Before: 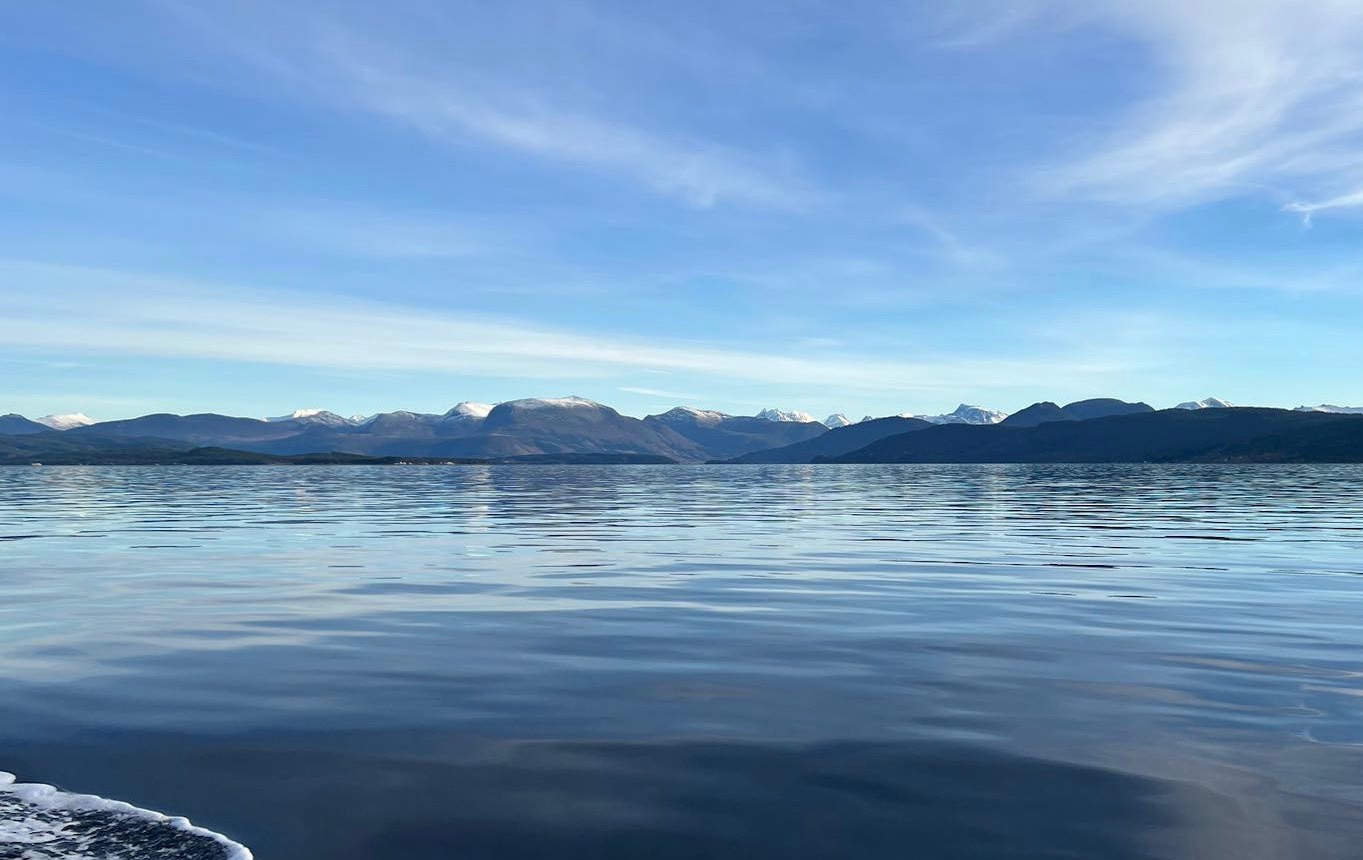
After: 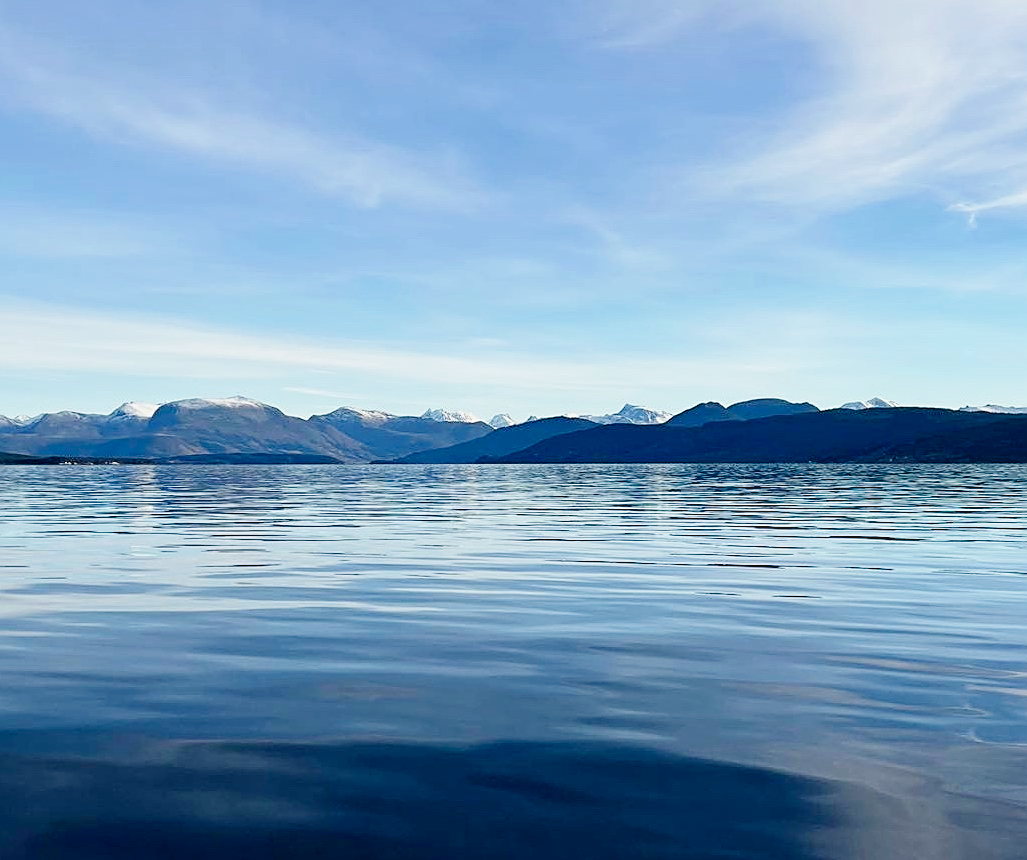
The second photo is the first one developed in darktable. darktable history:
crop and rotate: left 24.6%
base curve: curves: ch0 [(0, 0) (0.008, 0.007) (0.022, 0.029) (0.048, 0.089) (0.092, 0.197) (0.191, 0.399) (0.275, 0.534) (0.357, 0.65) (0.477, 0.78) (0.542, 0.833) (0.799, 0.973) (1, 1)], preserve colors none
sharpen: on, module defaults
exposure: black level correction 0.009, exposure -0.637 EV, compensate highlight preservation false
bloom: size 9%, threshold 100%, strength 7%
